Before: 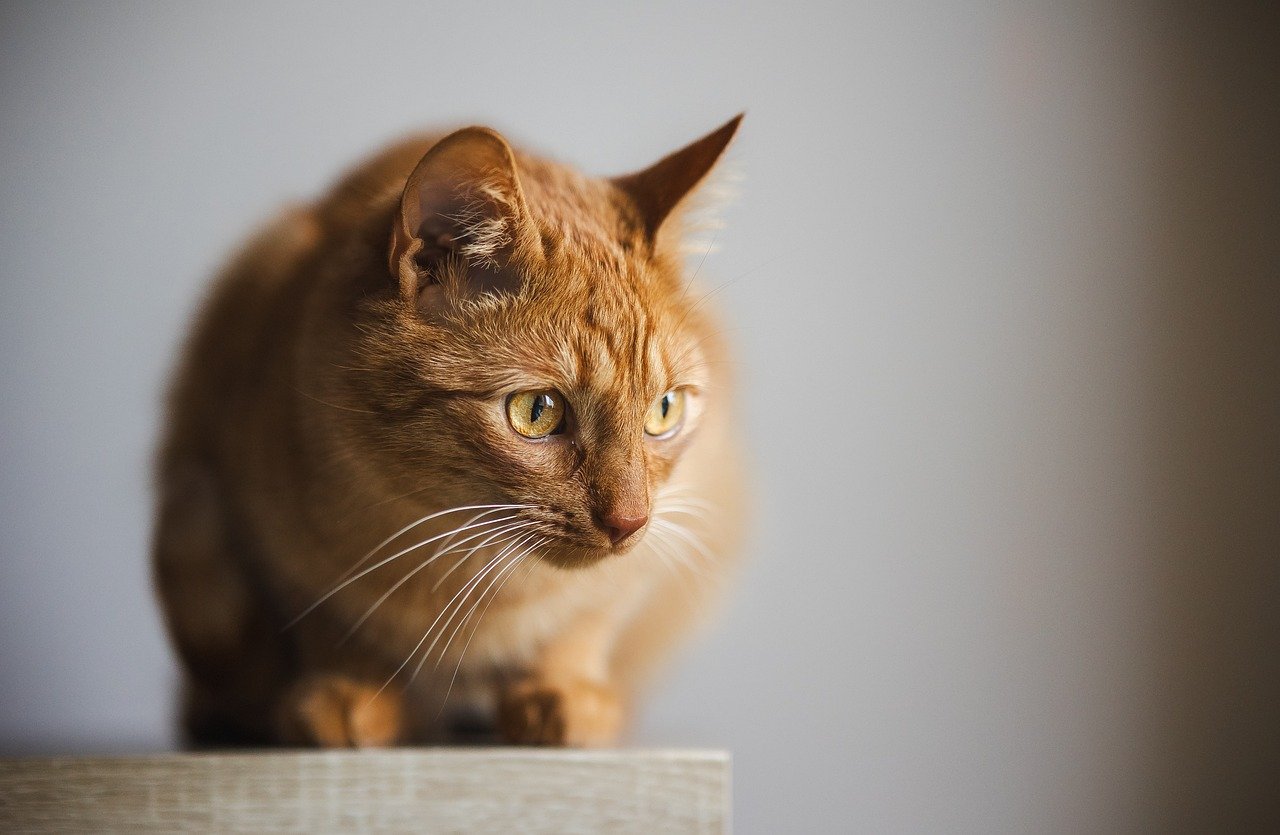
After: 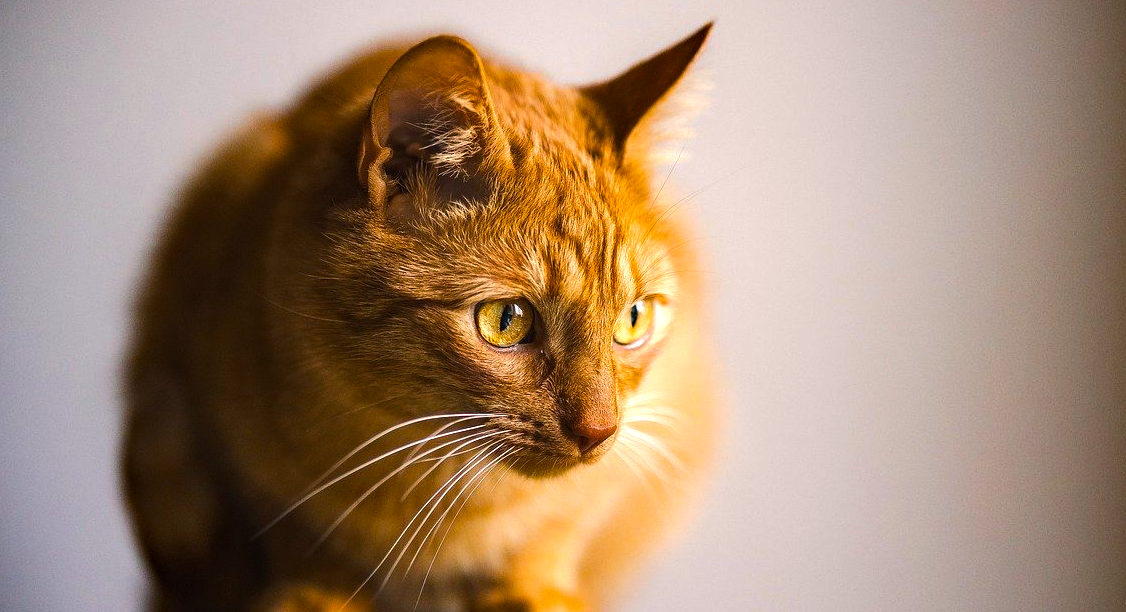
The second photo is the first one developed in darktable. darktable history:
color balance rgb: highlights gain › chroma 2.068%, highlights gain › hue 44.51°, perceptual saturation grading › global saturation 30.78%, perceptual brilliance grading › global brilliance 3.347%
tone equalizer: -8 EV -0.446 EV, -7 EV -0.396 EV, -6 EV -0.332 EV, -5 EV -0.186 EV, -3 EV 0.243 EV, -2 EV 0.317 EV, -1 EV 0.39 EV, +0 EV 0.414 EV, edges refinement/feathering 500, mask exposure compensation -1.57 EV, preserve details no
crop and rotate: left 2.477%, top 10.996%, right 9.515%, bottom 15.627%
haze removal: strength 0.304, distance 0.254, compatibility mode true, adaptive false
